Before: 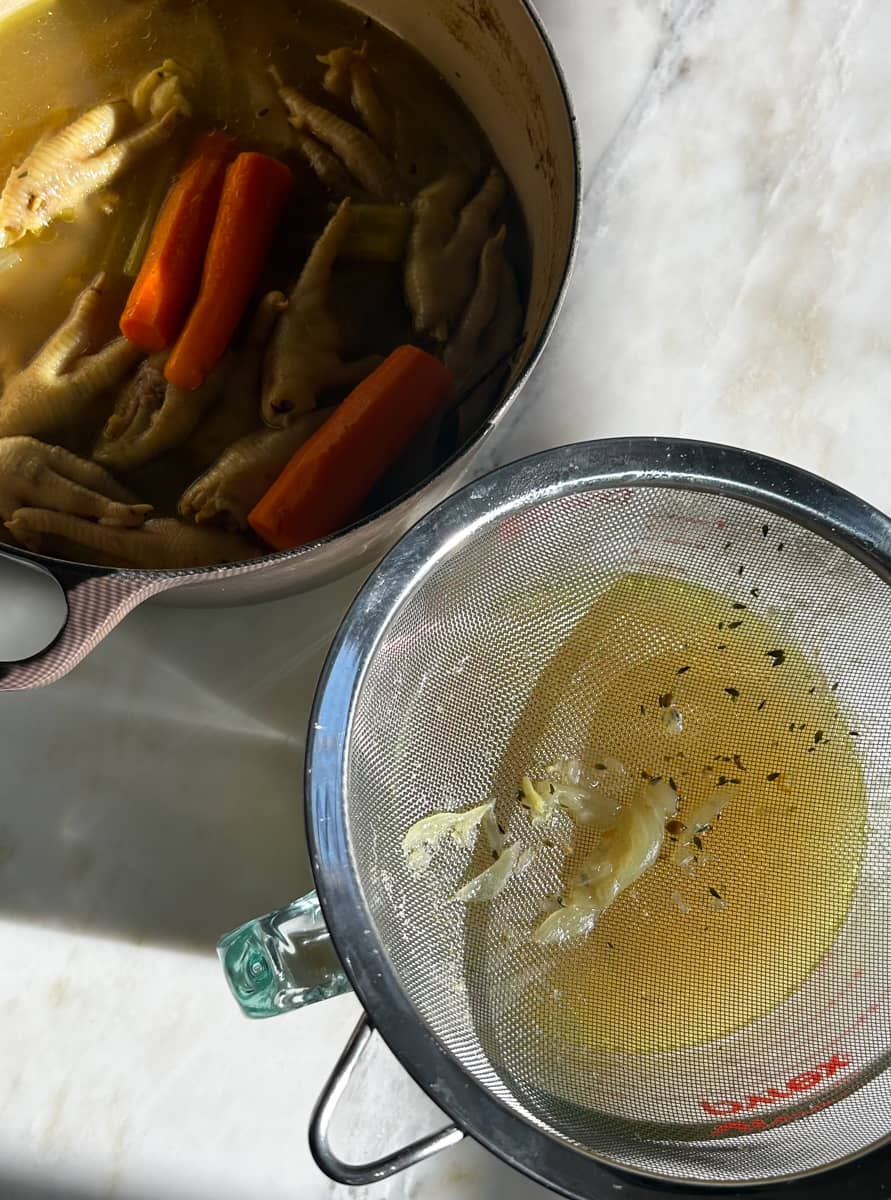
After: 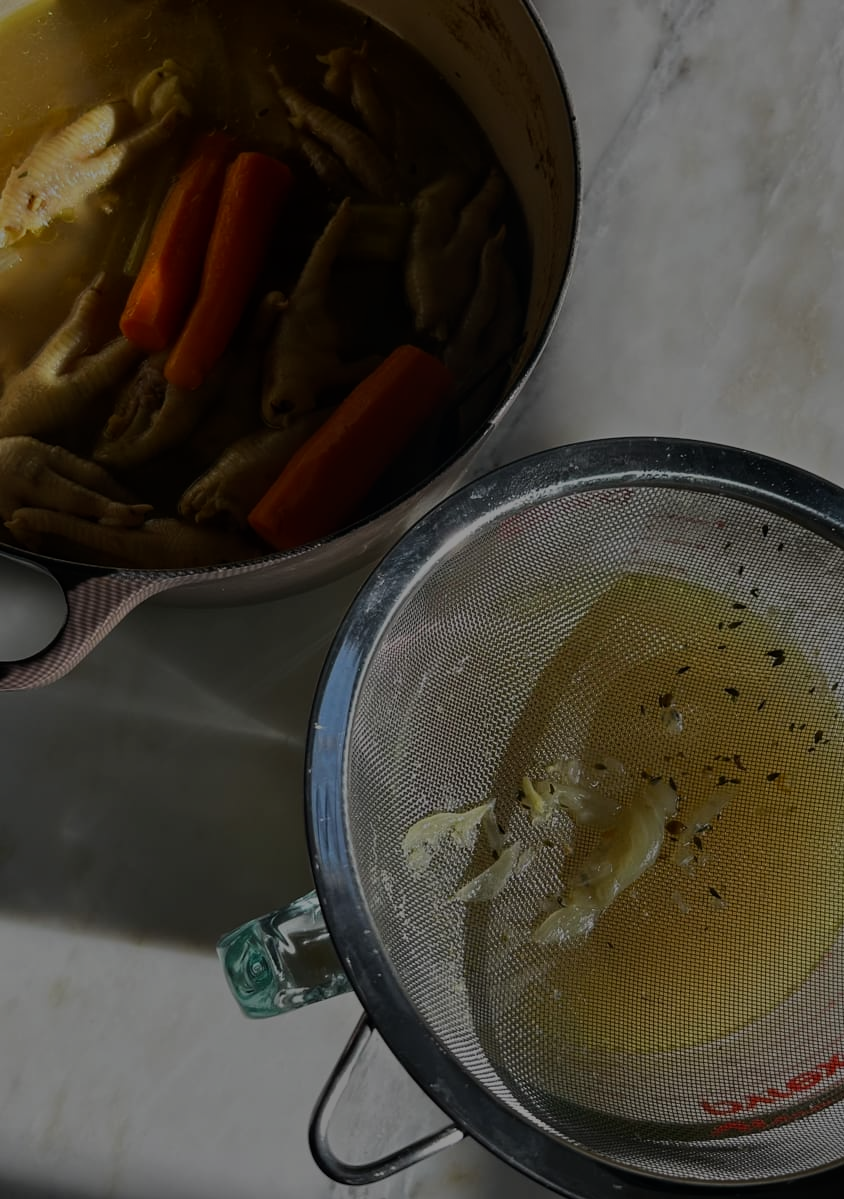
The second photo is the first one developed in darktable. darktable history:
crop and rotate: right 5.167%
tone equalizer: -8 EV -2 EV, -7 EV -2 EV, -6 EV -2 EV, -5 EV -2 EV, -4 EV -2 EV, -3 EV -2 EV, -2 EV -2 EV, -1 EV -1.63 EV, +0 EV -2 EV
